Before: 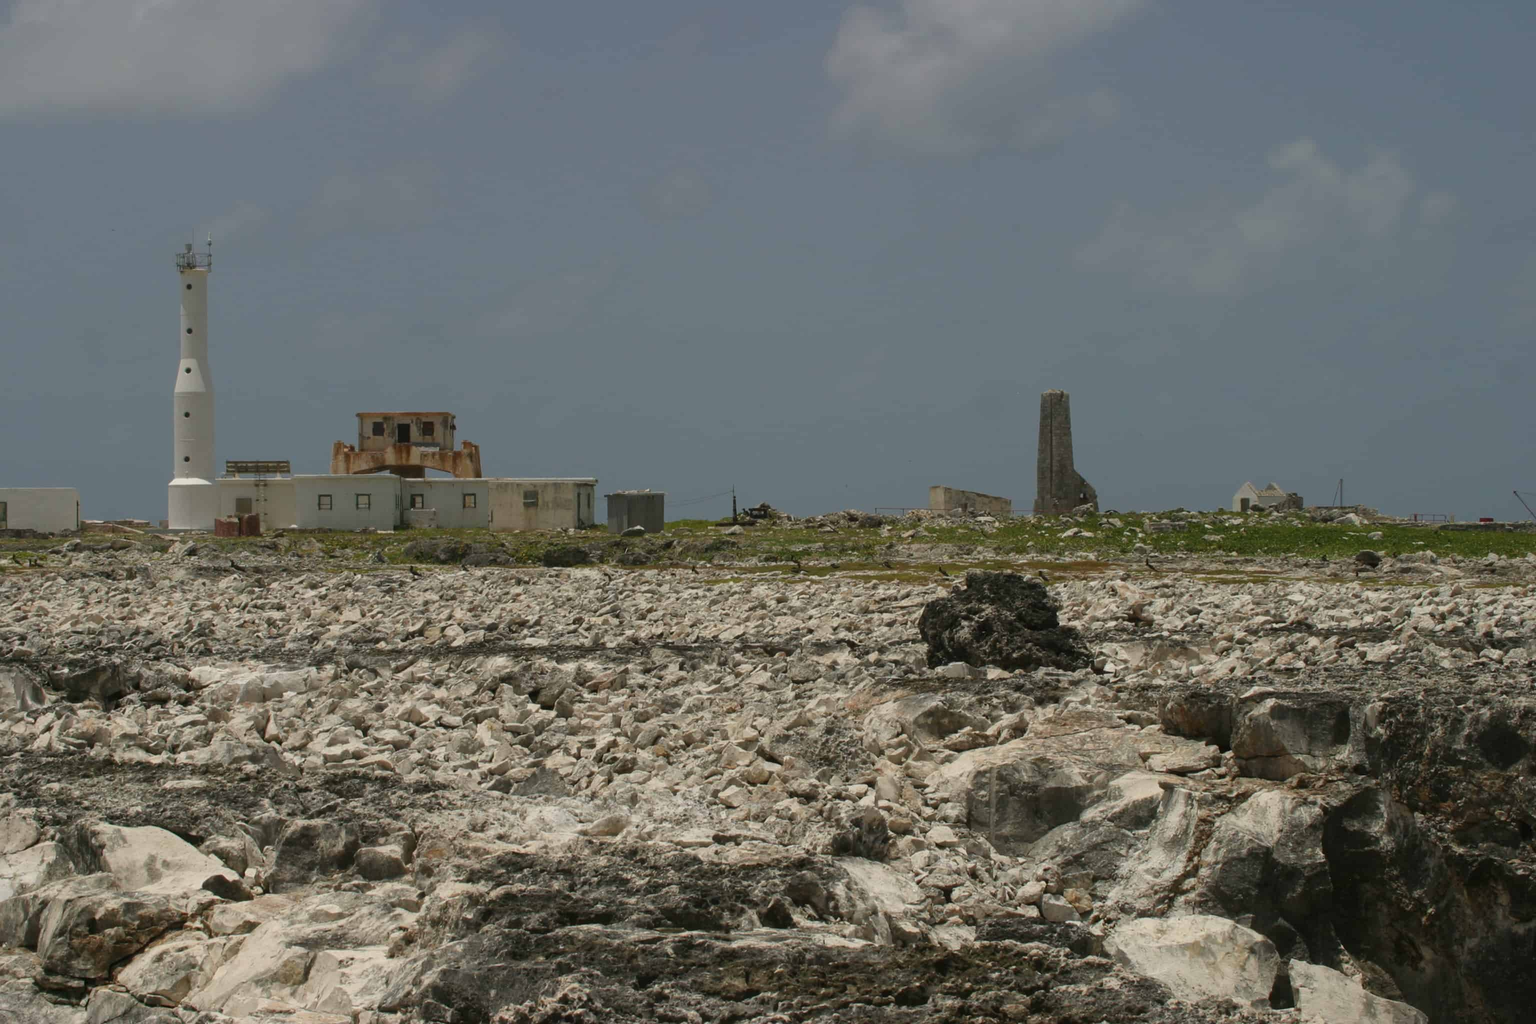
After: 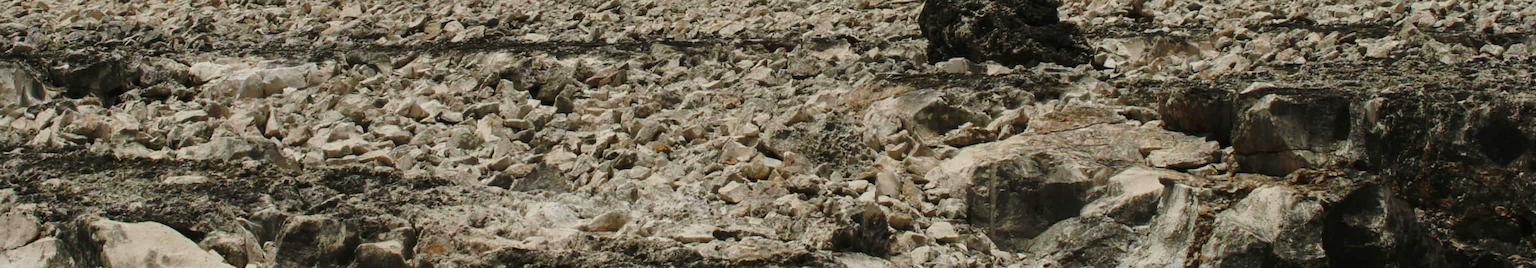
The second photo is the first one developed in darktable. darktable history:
base curve: curves: ch0 [(0, 0) (0.073, 0.04) (0.157, 0.139) (0.492, 0.492) (0.758, 0.758) (1, 1)], preserve colors none
crop and rotate: top 59.049%, bottom 14.727%
